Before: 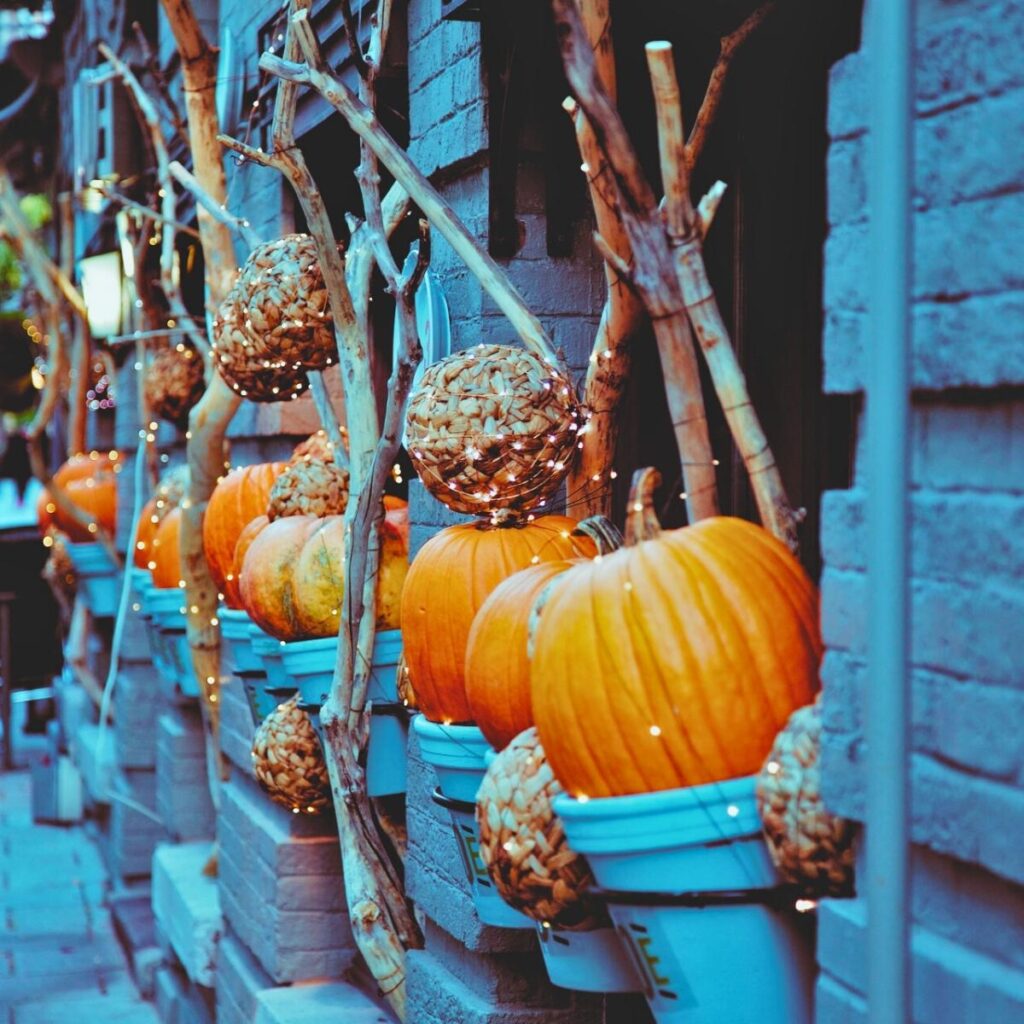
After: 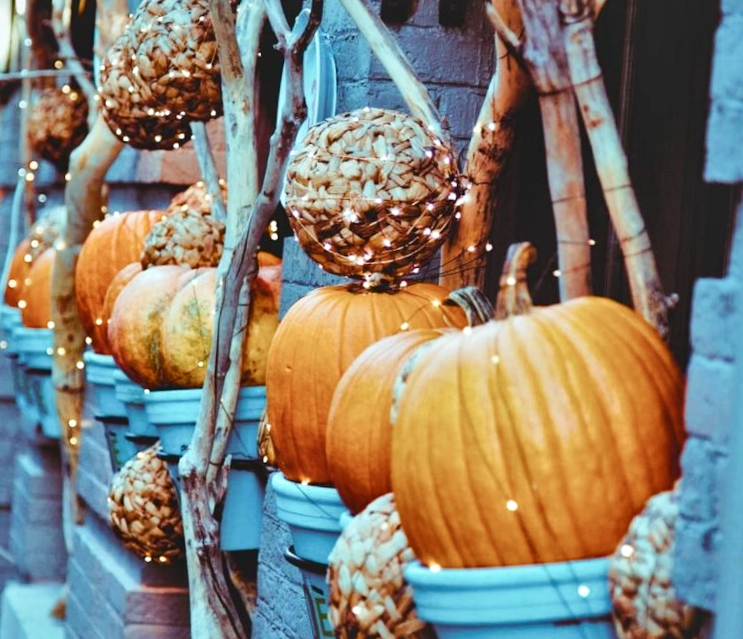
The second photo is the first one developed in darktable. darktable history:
crop and rotate: angle -4.14°, left 9.805%, top 21.119%, right 12.505%, bottom 12.112%
local contrast: mode bilateral grid, contrast 20, coarseness 50, detail 162%, midtone range 0.2
color balance rgb: perceptual saturation grading › global saturation 0.31%, perceptual saturation grading › highlights -9.177%, perceptual saturation grading › mid-tones 18.373%, perceptual saturation grading › shadows 28.97%, perceptual brilliance grading › mid-tones 10.736%, perceptual brilliance grading › shadows 14.952%, global vibrance 20%
contrast brightness saturation: contrast 0.096, saturation -0.293
shadows and highlights: radius 266.93, soften with gaussian
